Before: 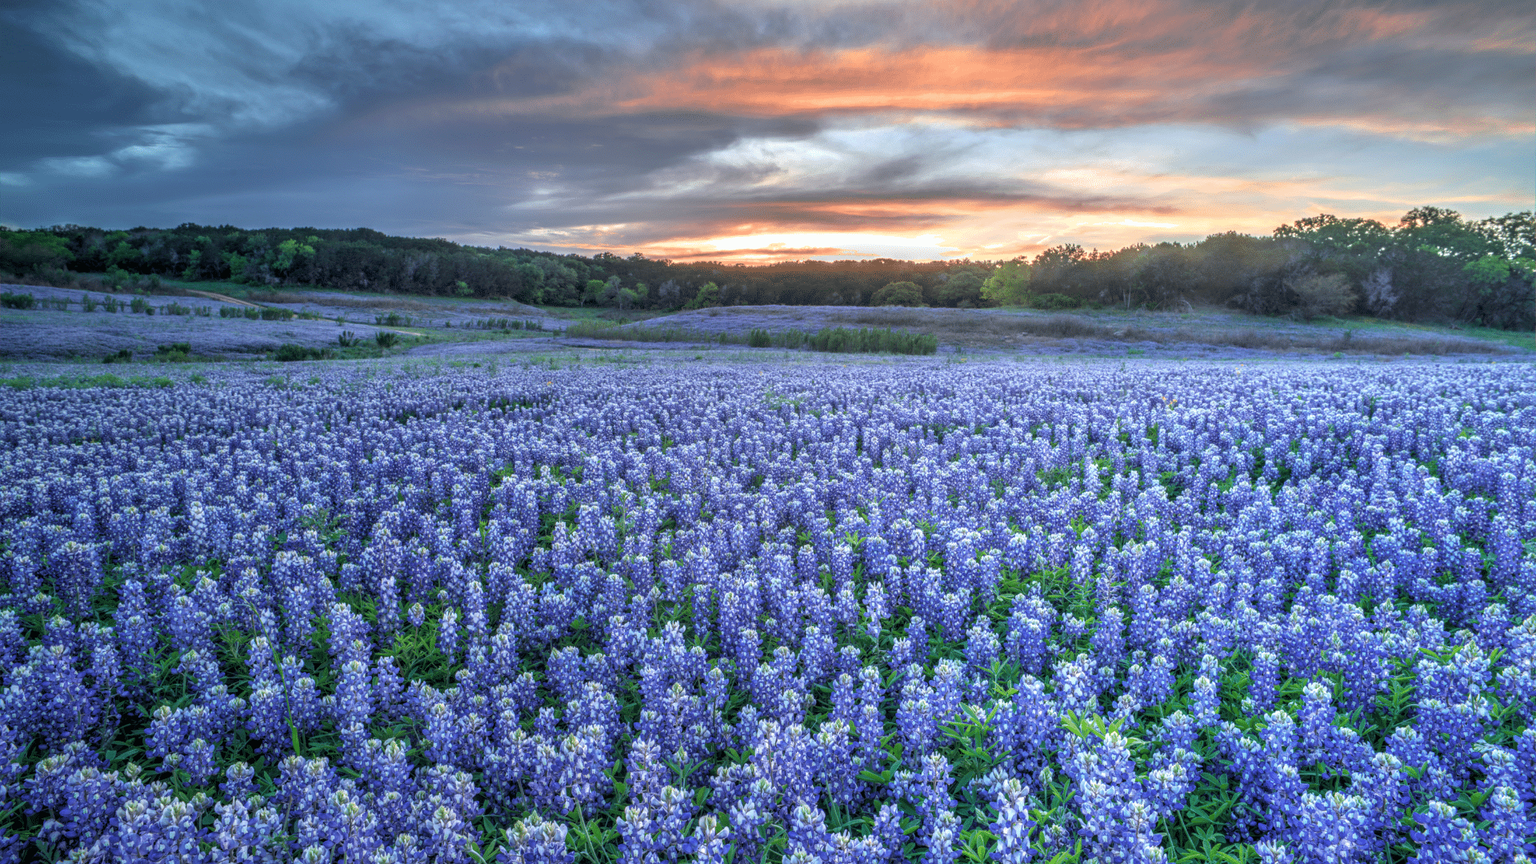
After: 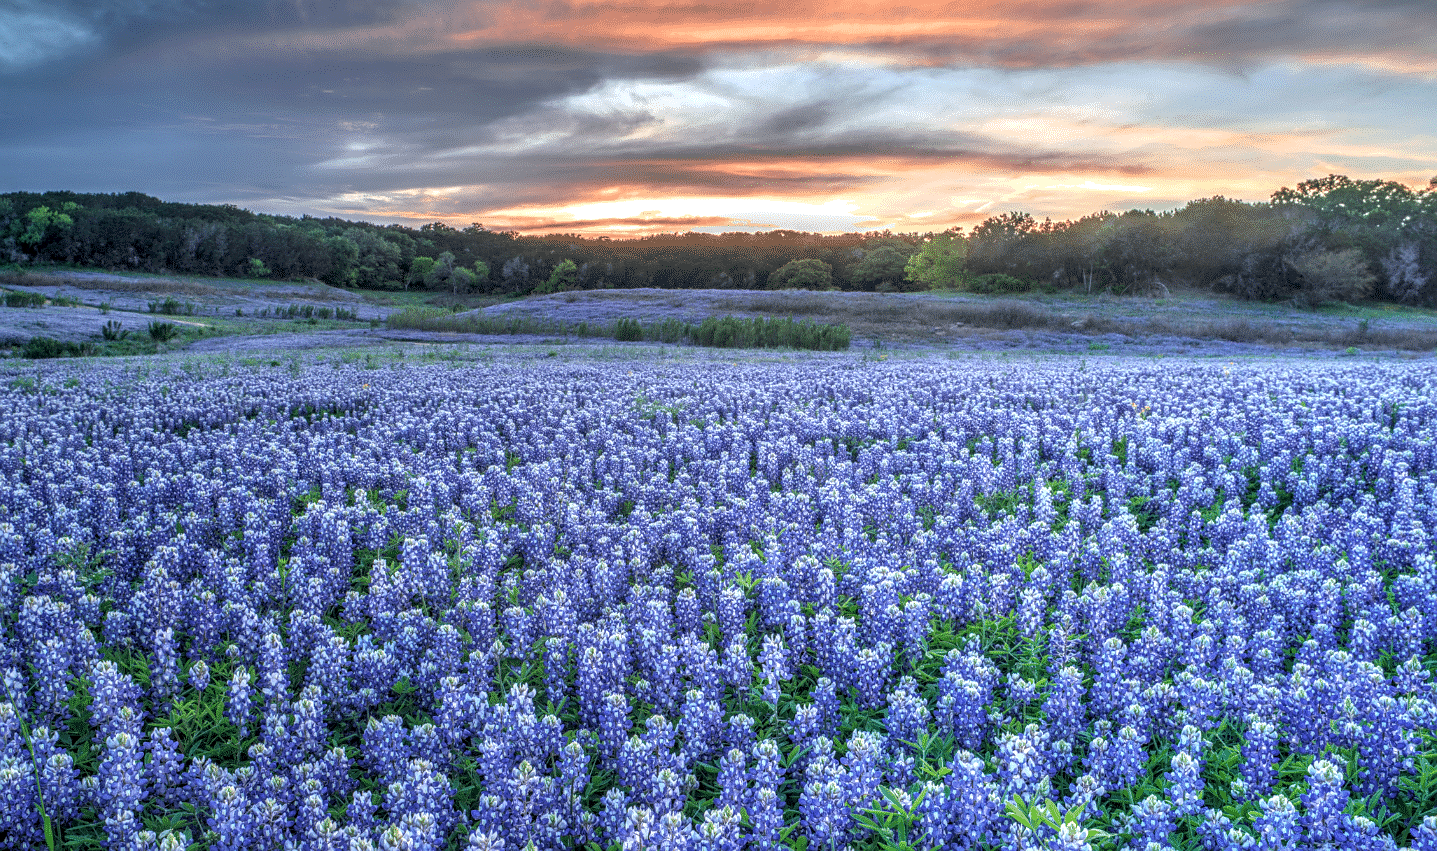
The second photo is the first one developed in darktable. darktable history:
crop: left 16.768%, top 8.653%, right 8.362%, bottom 12.485%
sharpen: radius 1
local contrast: on, module defaults
